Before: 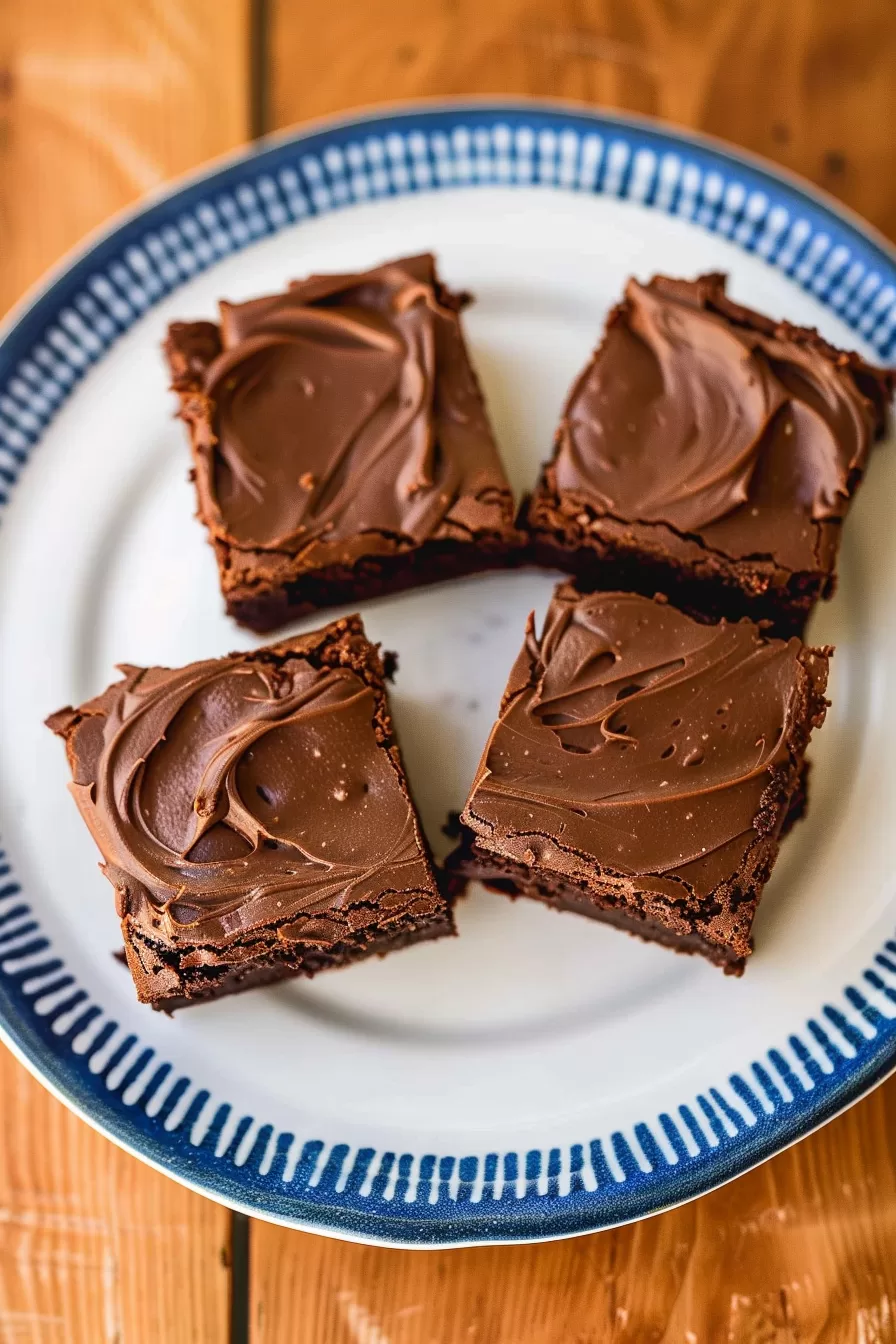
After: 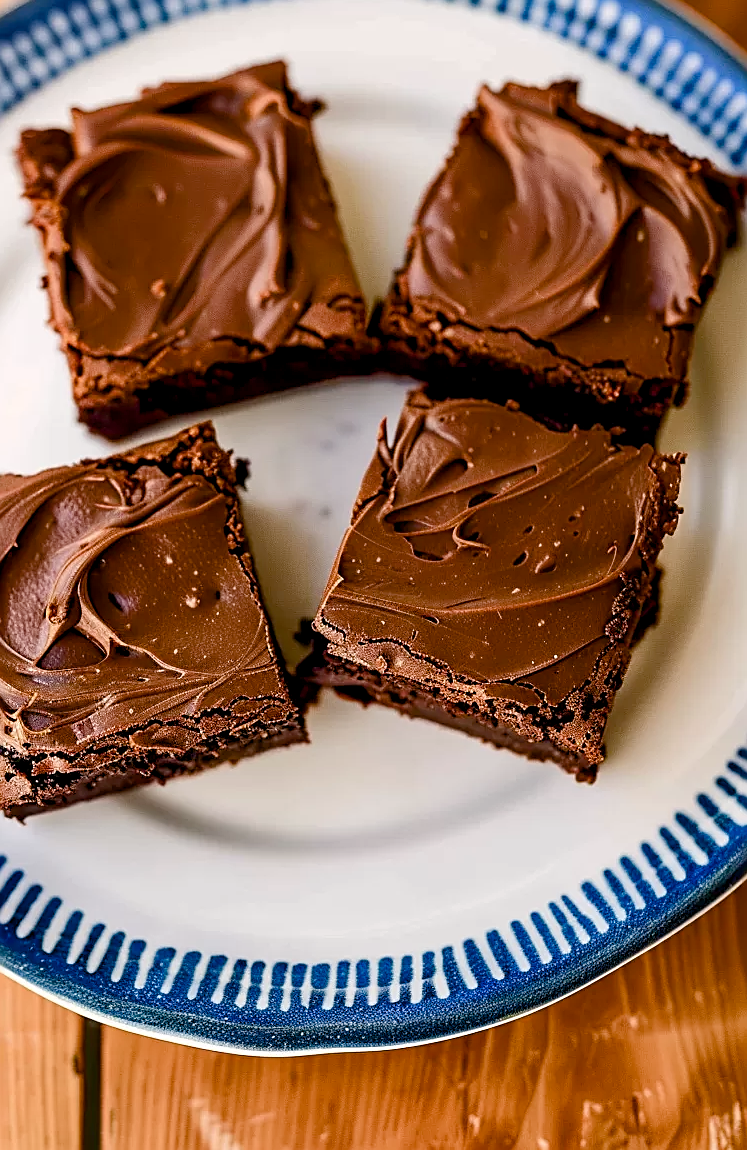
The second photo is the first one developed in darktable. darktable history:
crop: left 16.539%, top 14.428%
sharpen: on, module defaults
color balance rgb: shadows lift › luminance -19.641%, highlights gain › chroma 1.347%, highlights gain › hue 55.92°, global offset › luminance -0.481%, perceptual saturation grading › global saturation 20%, perceptual saturation grading › highlights -49.01%, perceptual saturation grading › shadows 24.735%, global vibrance 18.141%
